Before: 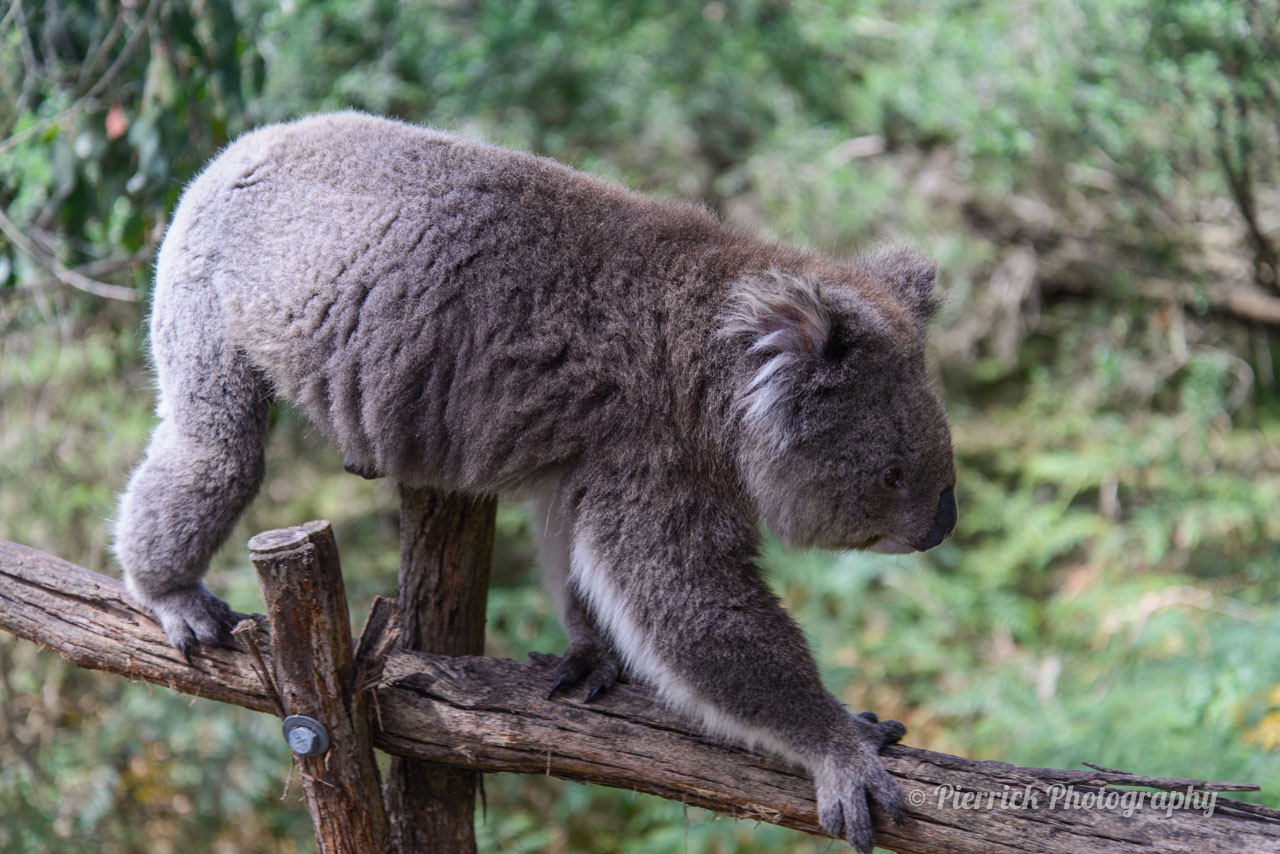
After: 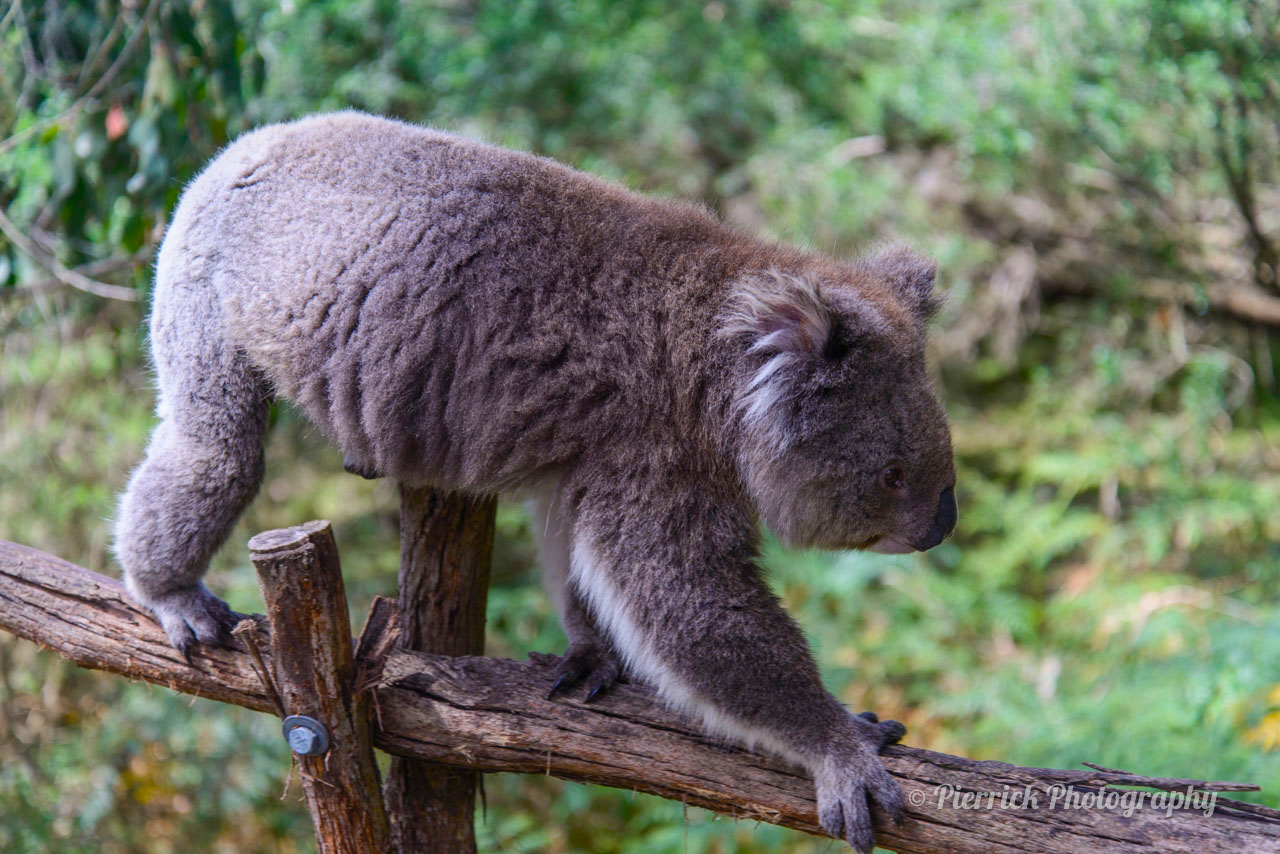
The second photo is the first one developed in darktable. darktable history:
color balance rgb: power › hue 328.34°, linear chroma grading › shadows 15.432%, perceptual saturation grading › global saturation 0.271%, global vibrance 45.33%
